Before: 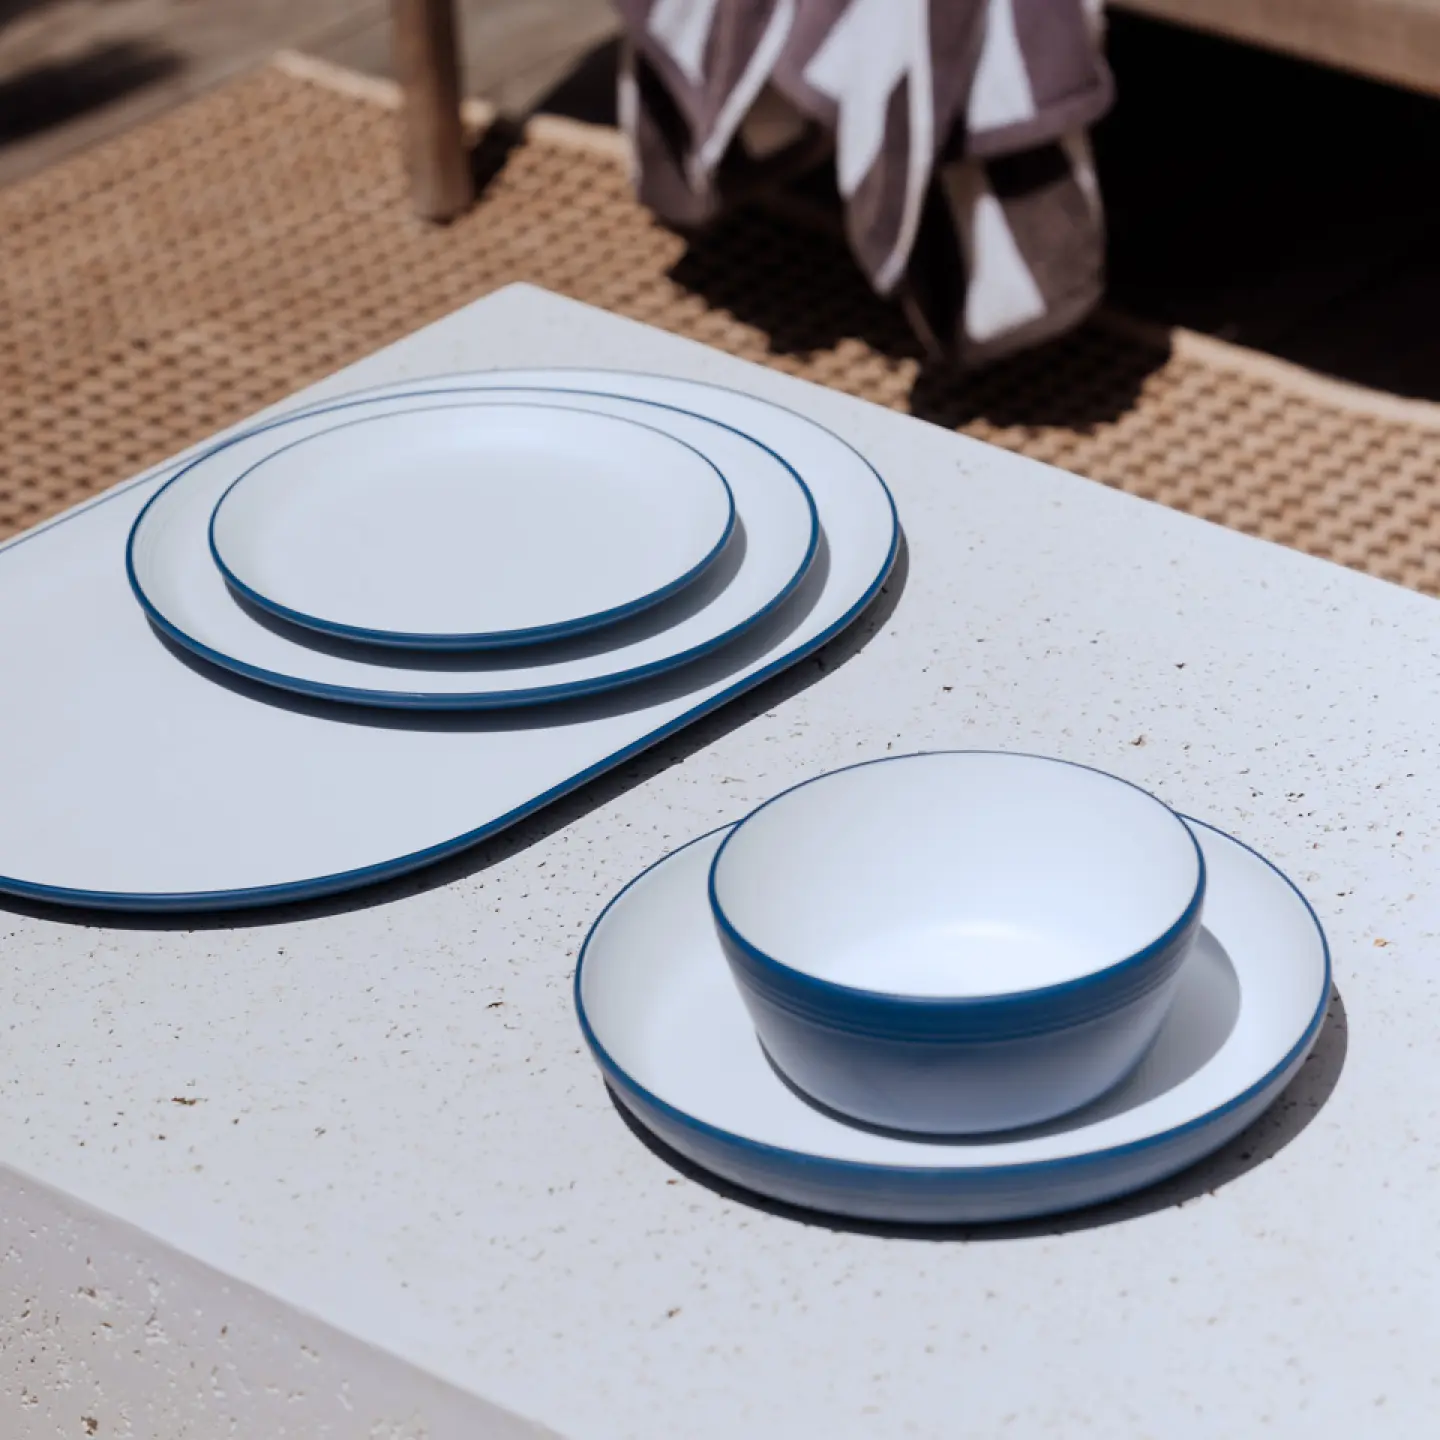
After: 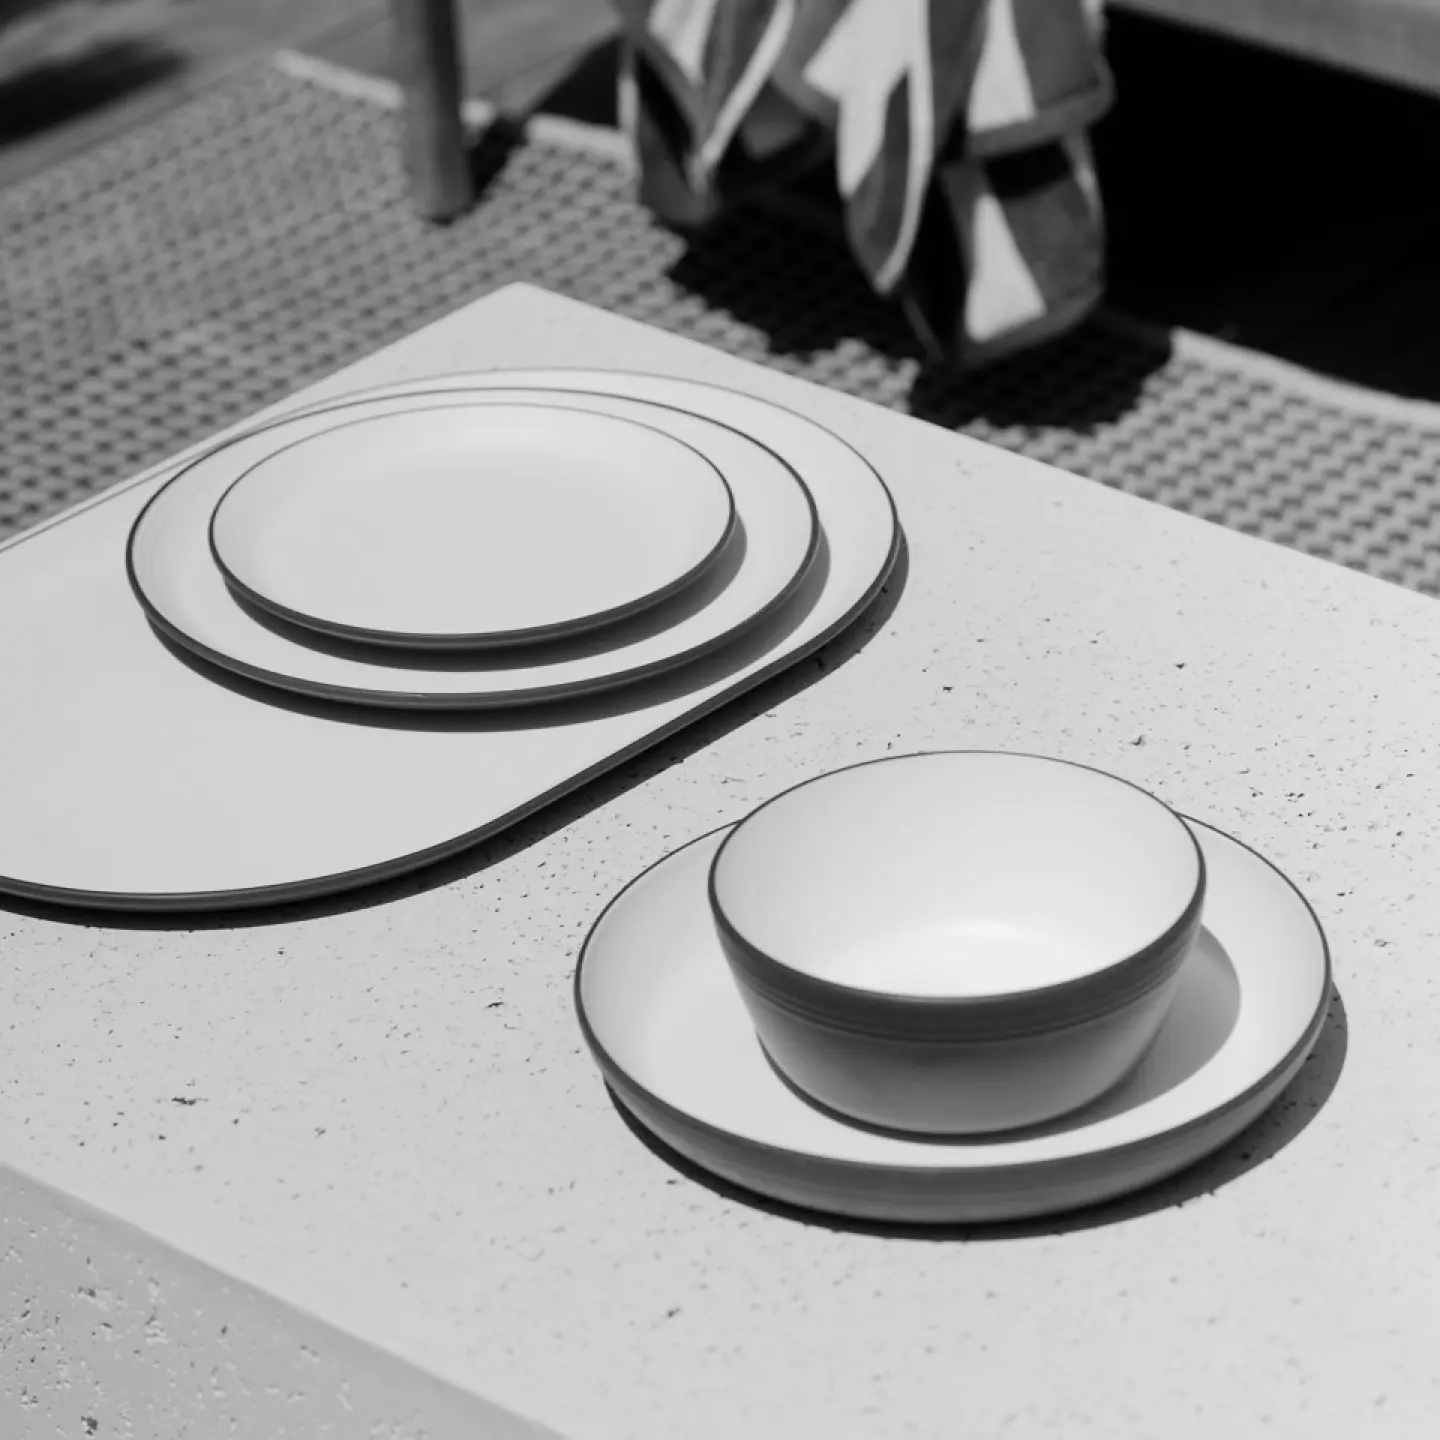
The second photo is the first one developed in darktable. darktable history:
monochrome: on, module defaults
white balance: red 0.988, blue 1.017
